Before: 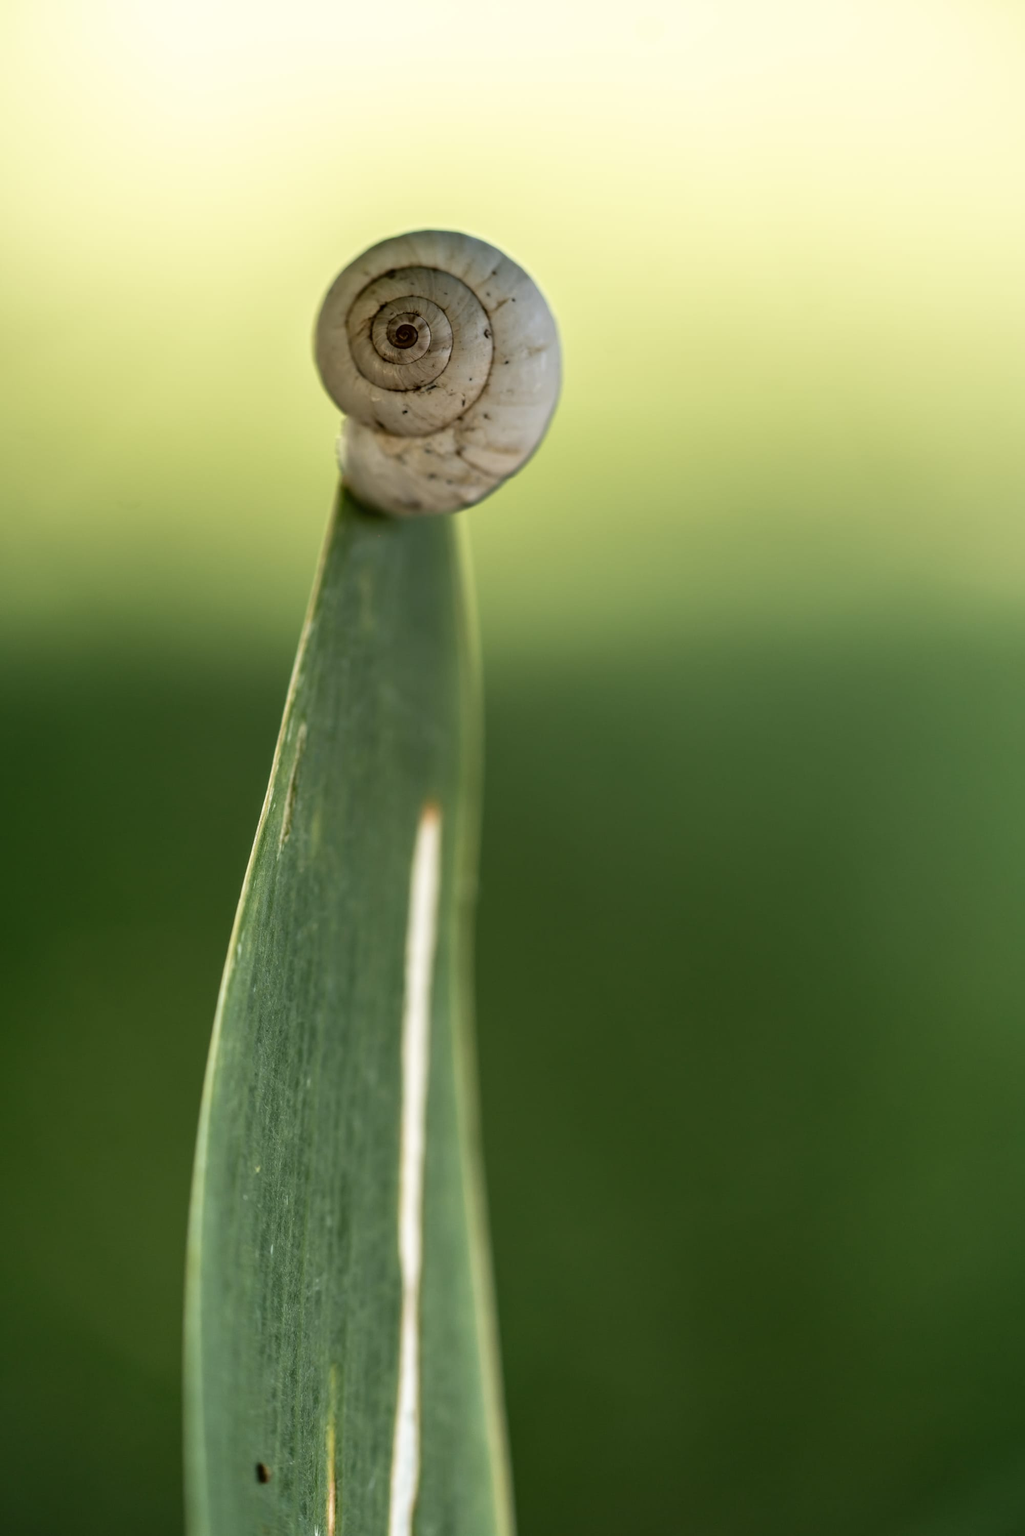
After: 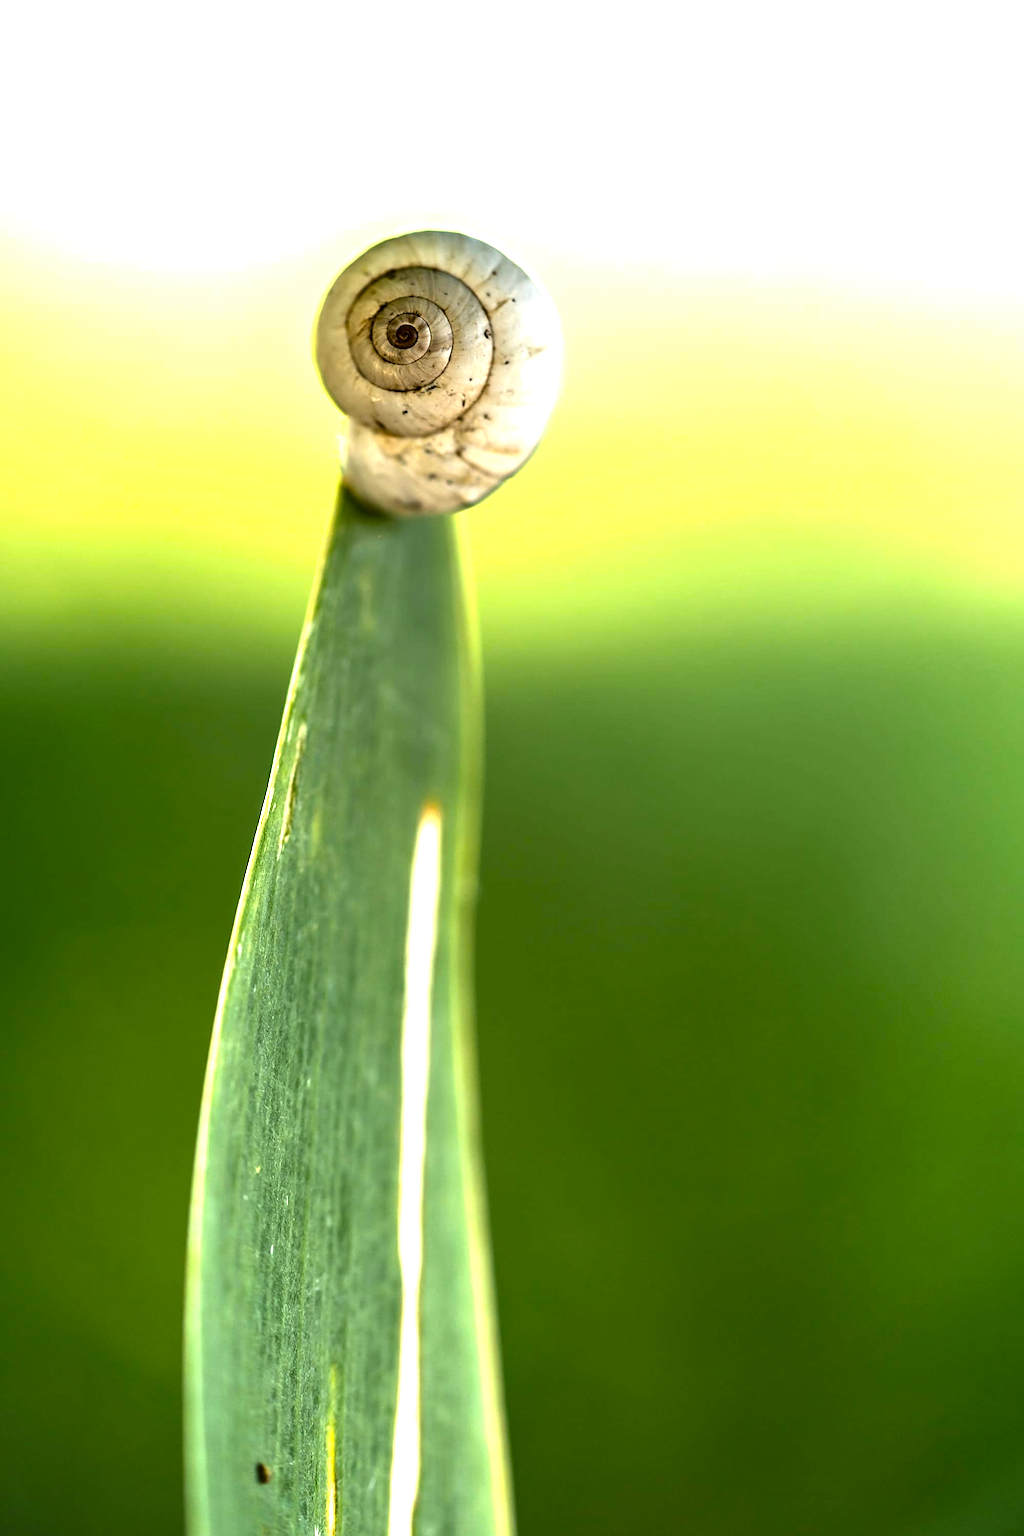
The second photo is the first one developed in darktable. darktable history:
color balance rgb: perceptual saturation grading › global saturation 25.661%, perceptual brilliance grading › highlights 16.367%, perceptual brilliance grading › shadows -14.403%, global vibrance 20%
exposure: black level correction 0, exposure 1.001 EV, compensate exposure bias true, compensate highlight preservation false
sharpen: on, module defaults
